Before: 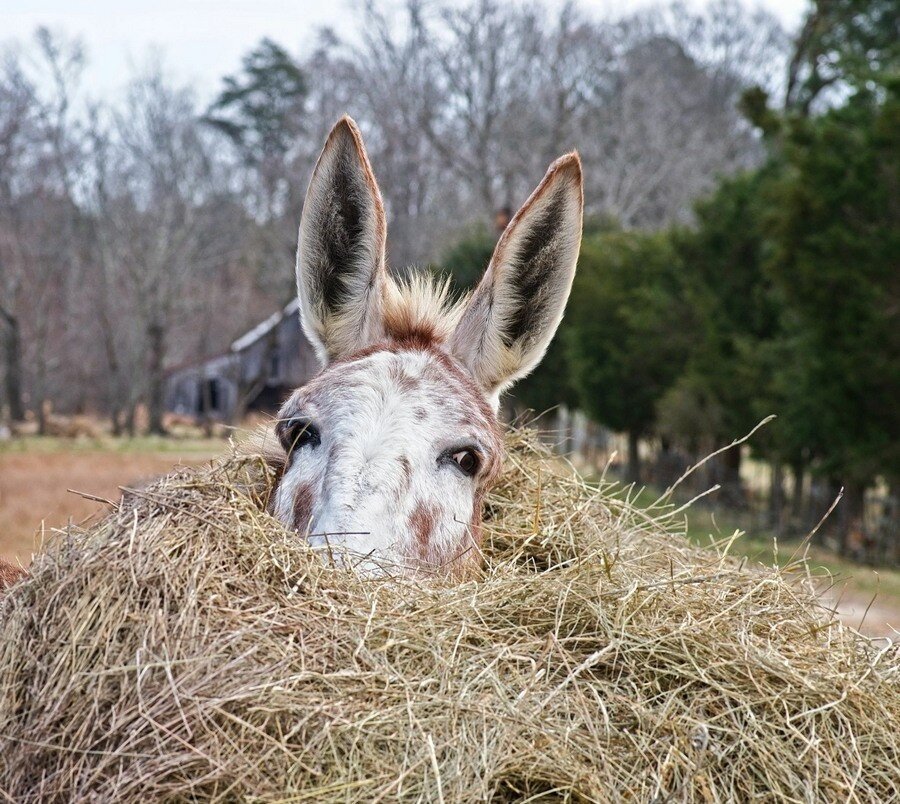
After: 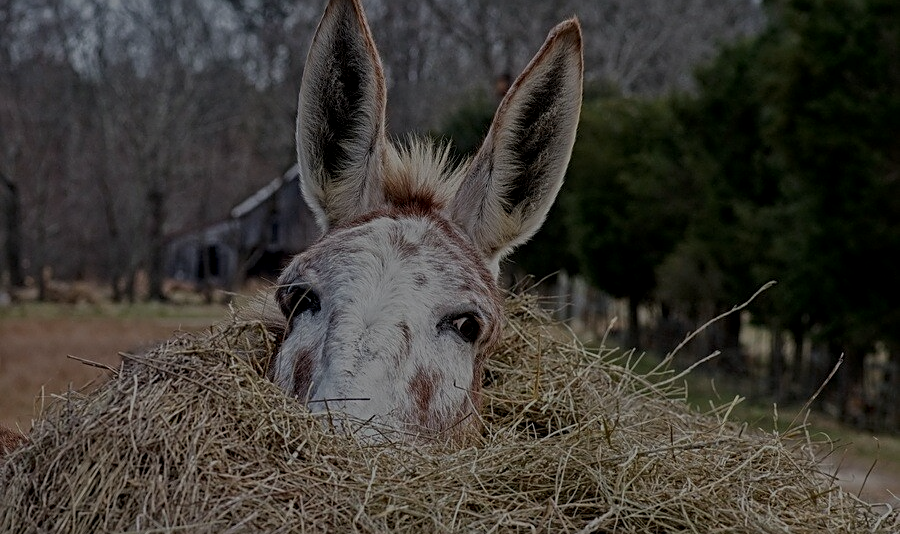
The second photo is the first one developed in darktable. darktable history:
local contrast: on, module defaults
exposure: exposure -2.079 EV, compensate highlight preservation false
sharpen: on, module defaults
crop: top 16.753%, bottom 16.759%
